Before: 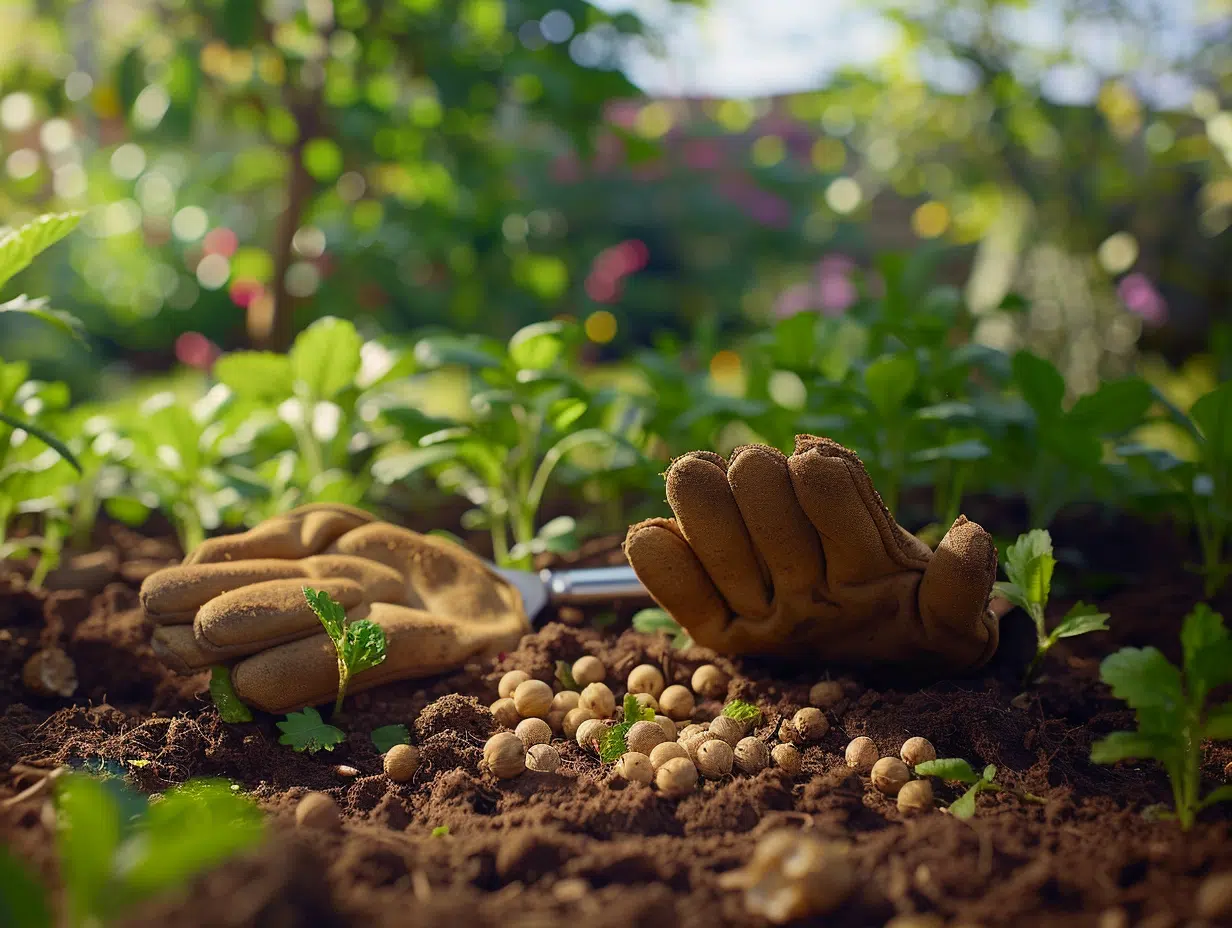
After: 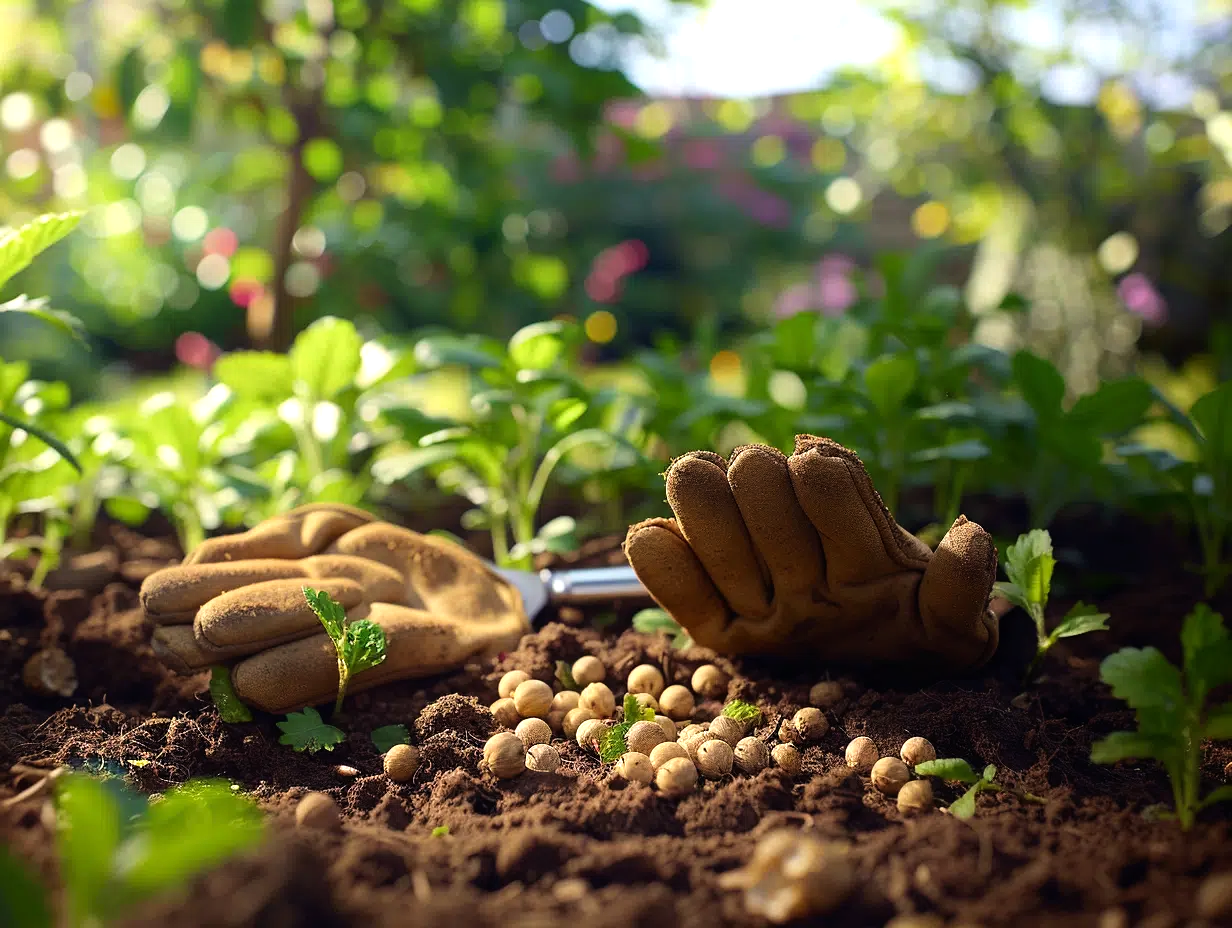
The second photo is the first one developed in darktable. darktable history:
tone equalizer: -8 EV -0.743 EV, -7 EV -0.711 EV, -6 EV -0.6 EV, -5 EV -0.38 EV, -3 EV 0.383 EV, -2 EV 0.6 EV, -1 EV 0.674 EV, +0 EV 0.72 EV, mask exposure compensation -0.514 EV
